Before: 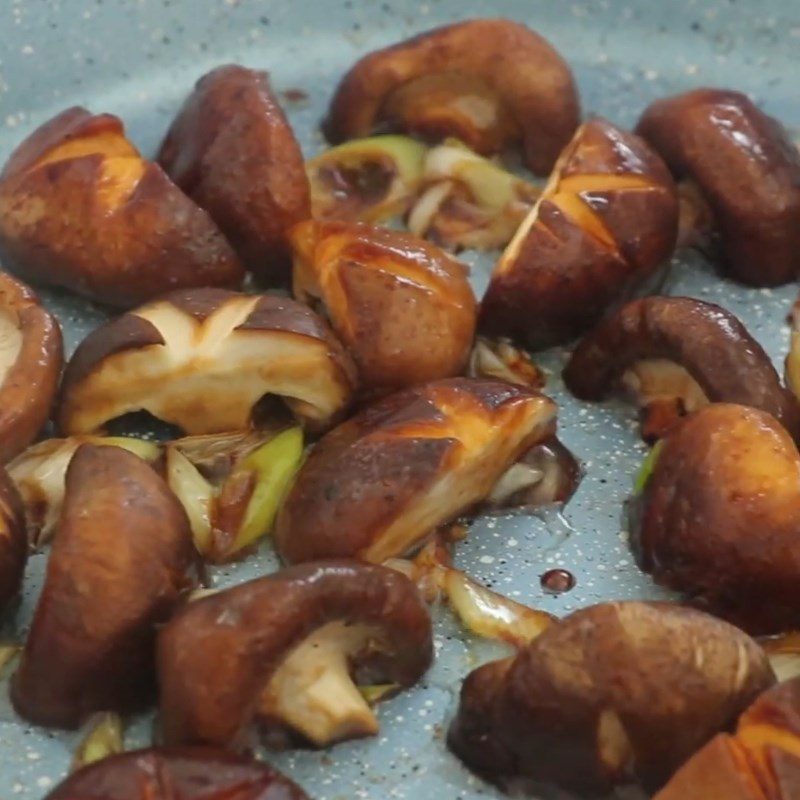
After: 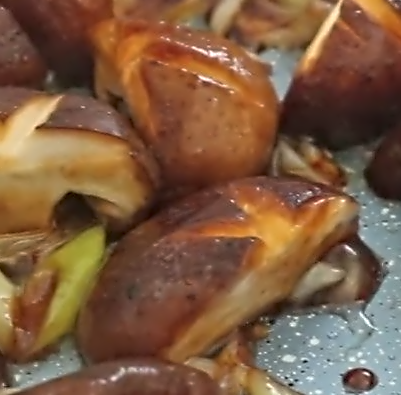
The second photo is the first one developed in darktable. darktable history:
crop: left 24.854%, top 25.237%, right 24.926%, bottom 25.358%
shadows and highlights: shadows 42.8, highlights 7.71
contrast equalizer: octaves 7, y [[0.5, 0.542, 0.583, 0.625, 0.667, 0.708], [0.5 ×6], [0.5 ×6], [0, 0.033, 0.067, 0.1, 0.133, 0.167], [0, 0.05, 0.1, 0.15, 0.2, 0.25]]
